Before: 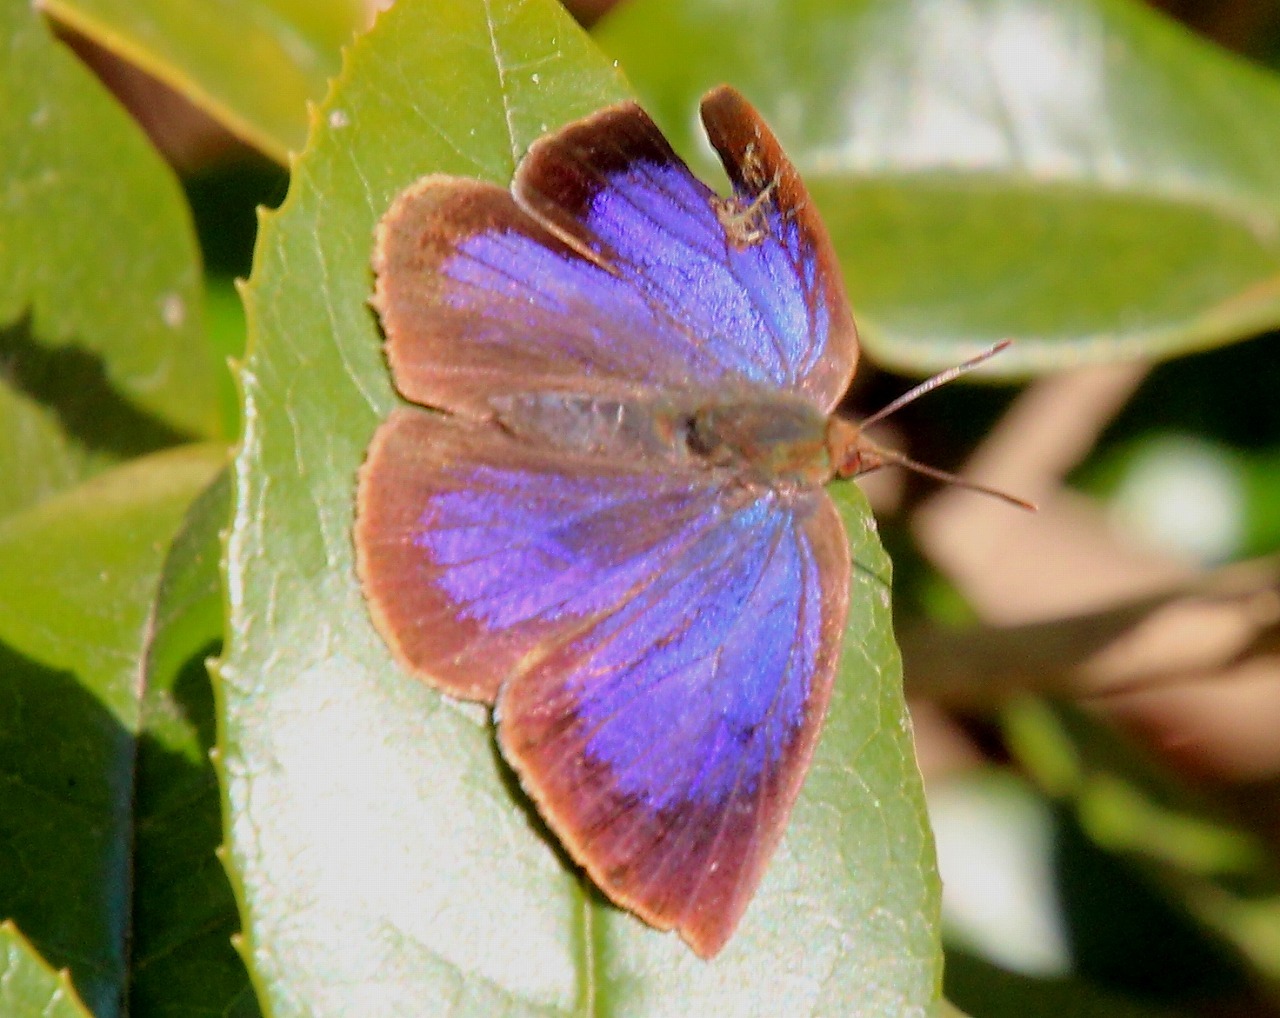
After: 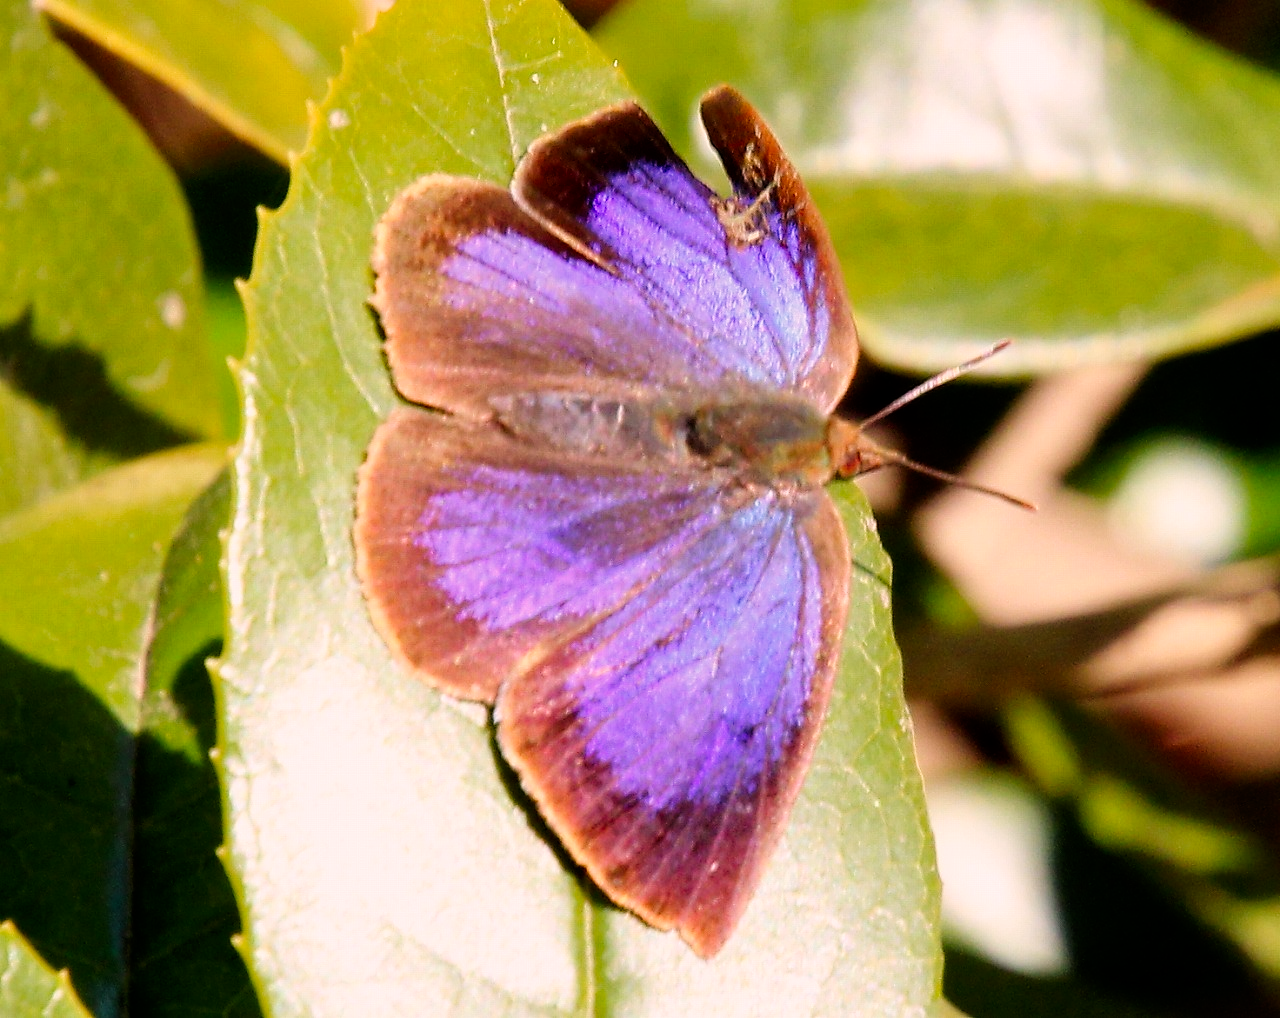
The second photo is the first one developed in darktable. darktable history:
color correction: highlights a* 8.03, highlights b* 4.39
tone curve: curves: ch0 [(0, 0) (0.004, 0.001) (0.133, 0.112) (0.325, 0.362) (0.832, 0.893) (1, 1)], preserve colors none
exposure: exposure -0.383 EV, compensate highlight preservation false
shadows and highlights: radius 336.07, shadows 29.06, soften with gaussian
tone equalizer: -8 EV -0.767 EV, -7 EV -0.673 EV, -6 EV -0.573 EV, -5 EV -0.372 EV, -3 EV 0.365 EV, -2 EV 0.6 EV, -1 EV 0.683 EV, +0 EV 0.725 EV, edges refinement/feathering 500, mask exposure compensation -1.57 EV, preserve details no
